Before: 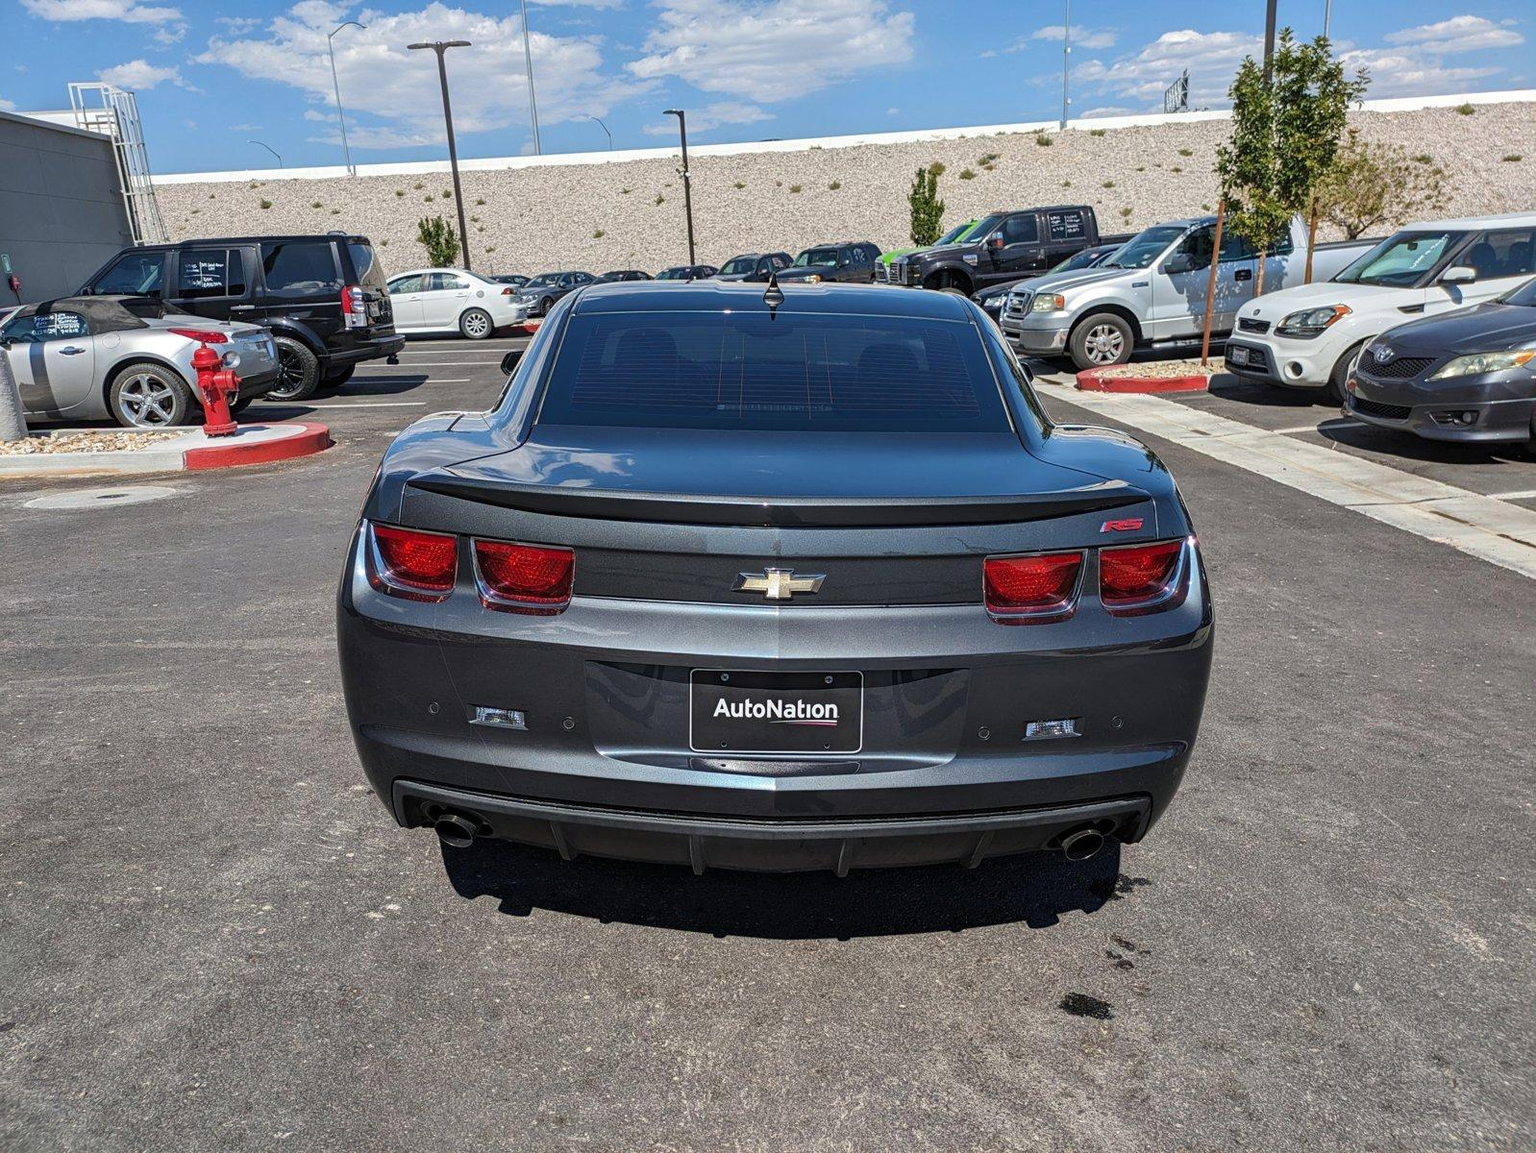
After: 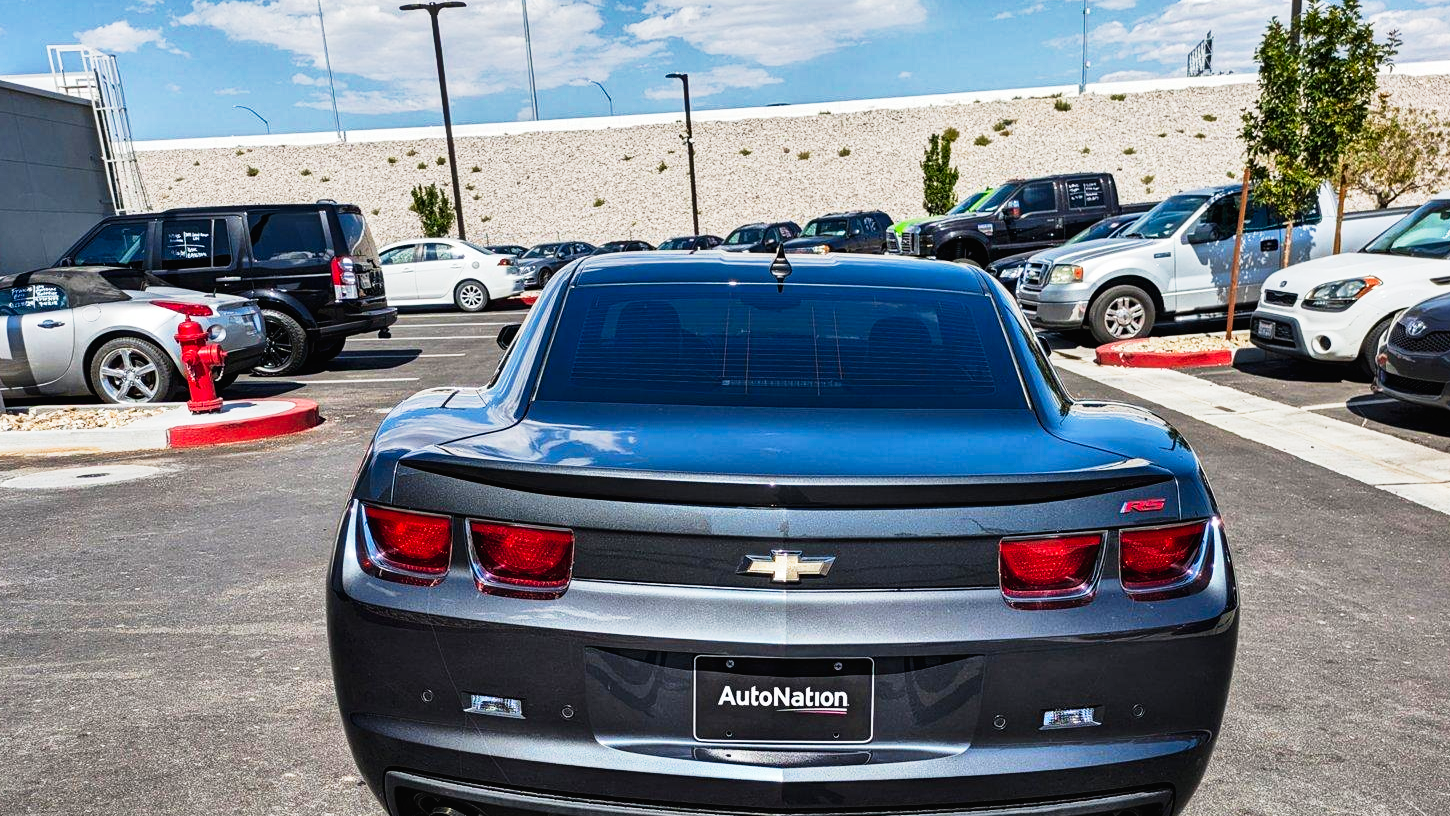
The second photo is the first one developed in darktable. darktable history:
tone curve: curves: ch0 [(0.016, 0.011) (0.084, 0.026) (0.469, 0.508) (0.721, 0.862) (1, 1)], preserve colors none
crop: left 1.542%, top 3.421%, right 7.665%, bottom 28.514%
shadows and highlights: shadows 58.27, soften with gaussian
